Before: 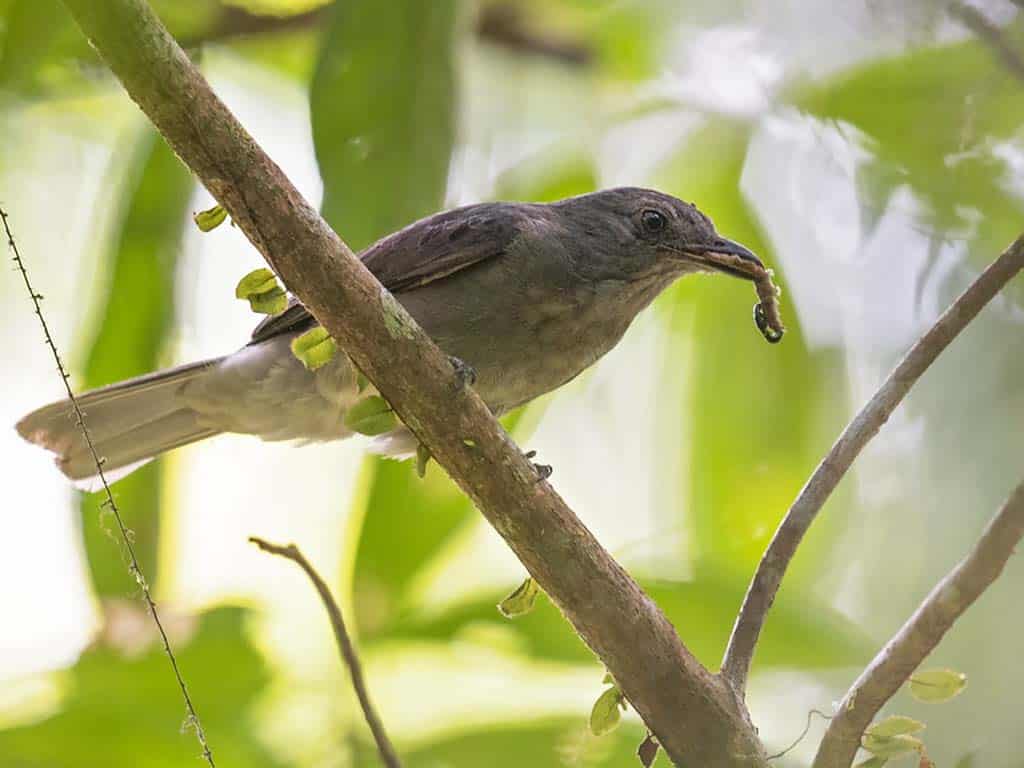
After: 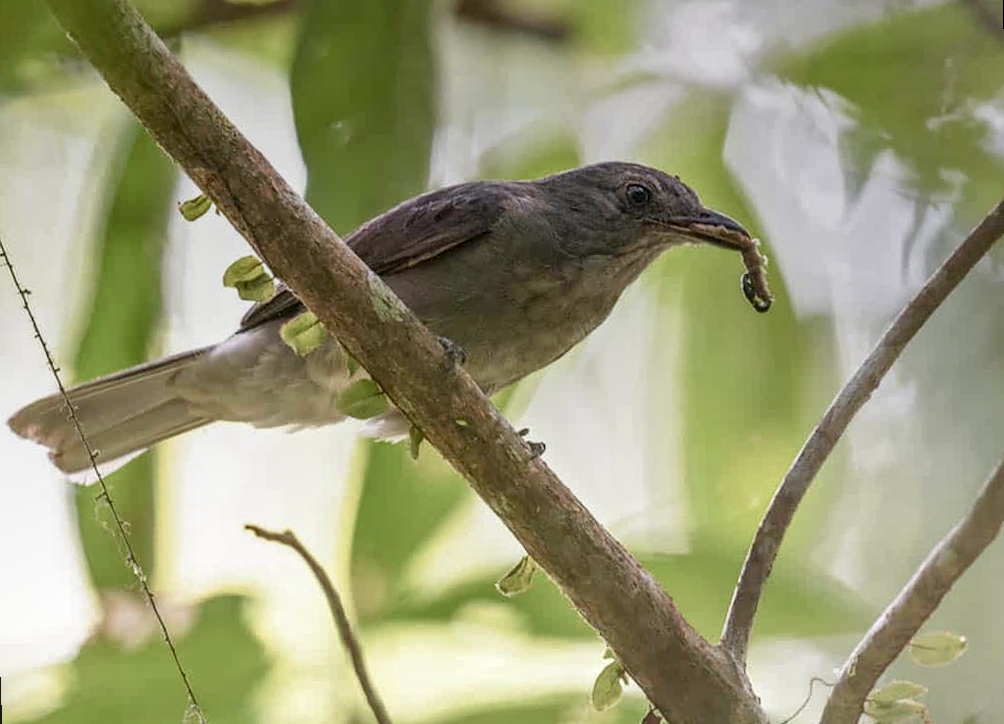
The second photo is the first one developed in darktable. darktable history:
rotate and perspective: rotation -2°, crop left 0.022, crop right 0.978, crop top 0.049, crop bottom 0.951
graduated density: on, module defaults
color balance: input saturation 100.43%, contrast fulcrum 14.22%, output saturation 70.41%
color balance rgb: perceptual saturation grading › global saturation 20%, perceptual saturation grading › highlights -25%, perceptual saturation grading › shadows 50%
exposure: black level correction 0.001, compensate highlight preservation false
local contrast: on, module defaults
